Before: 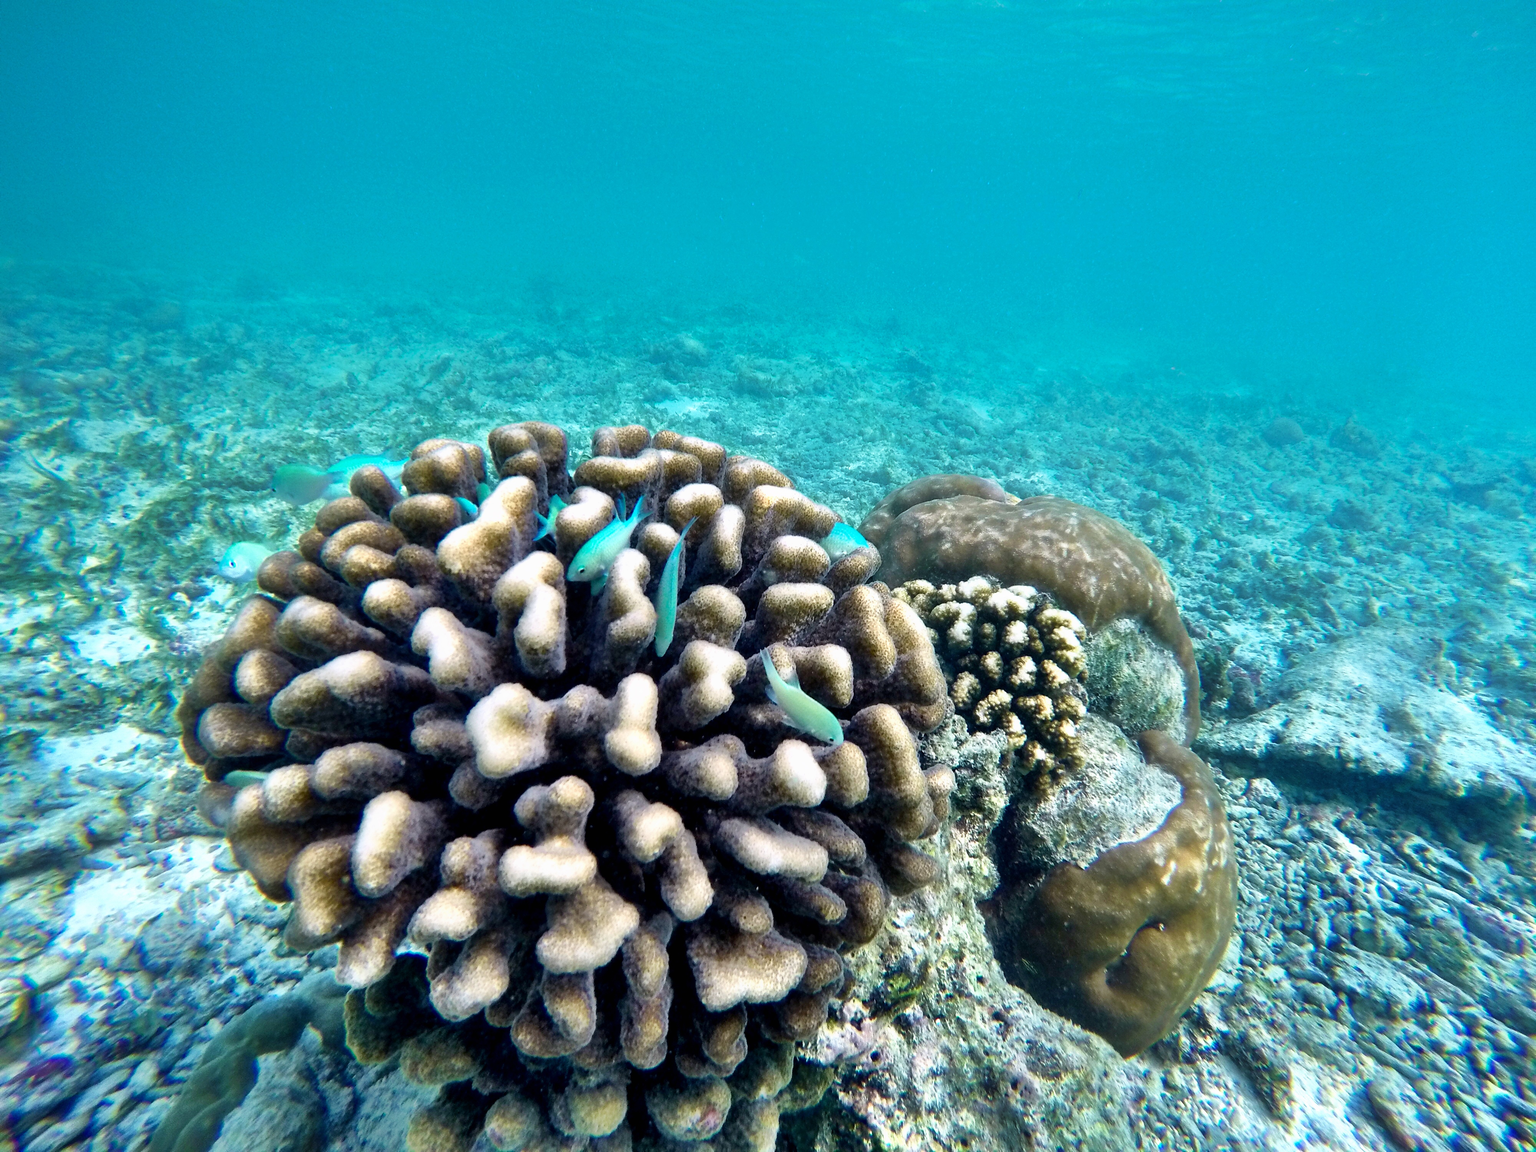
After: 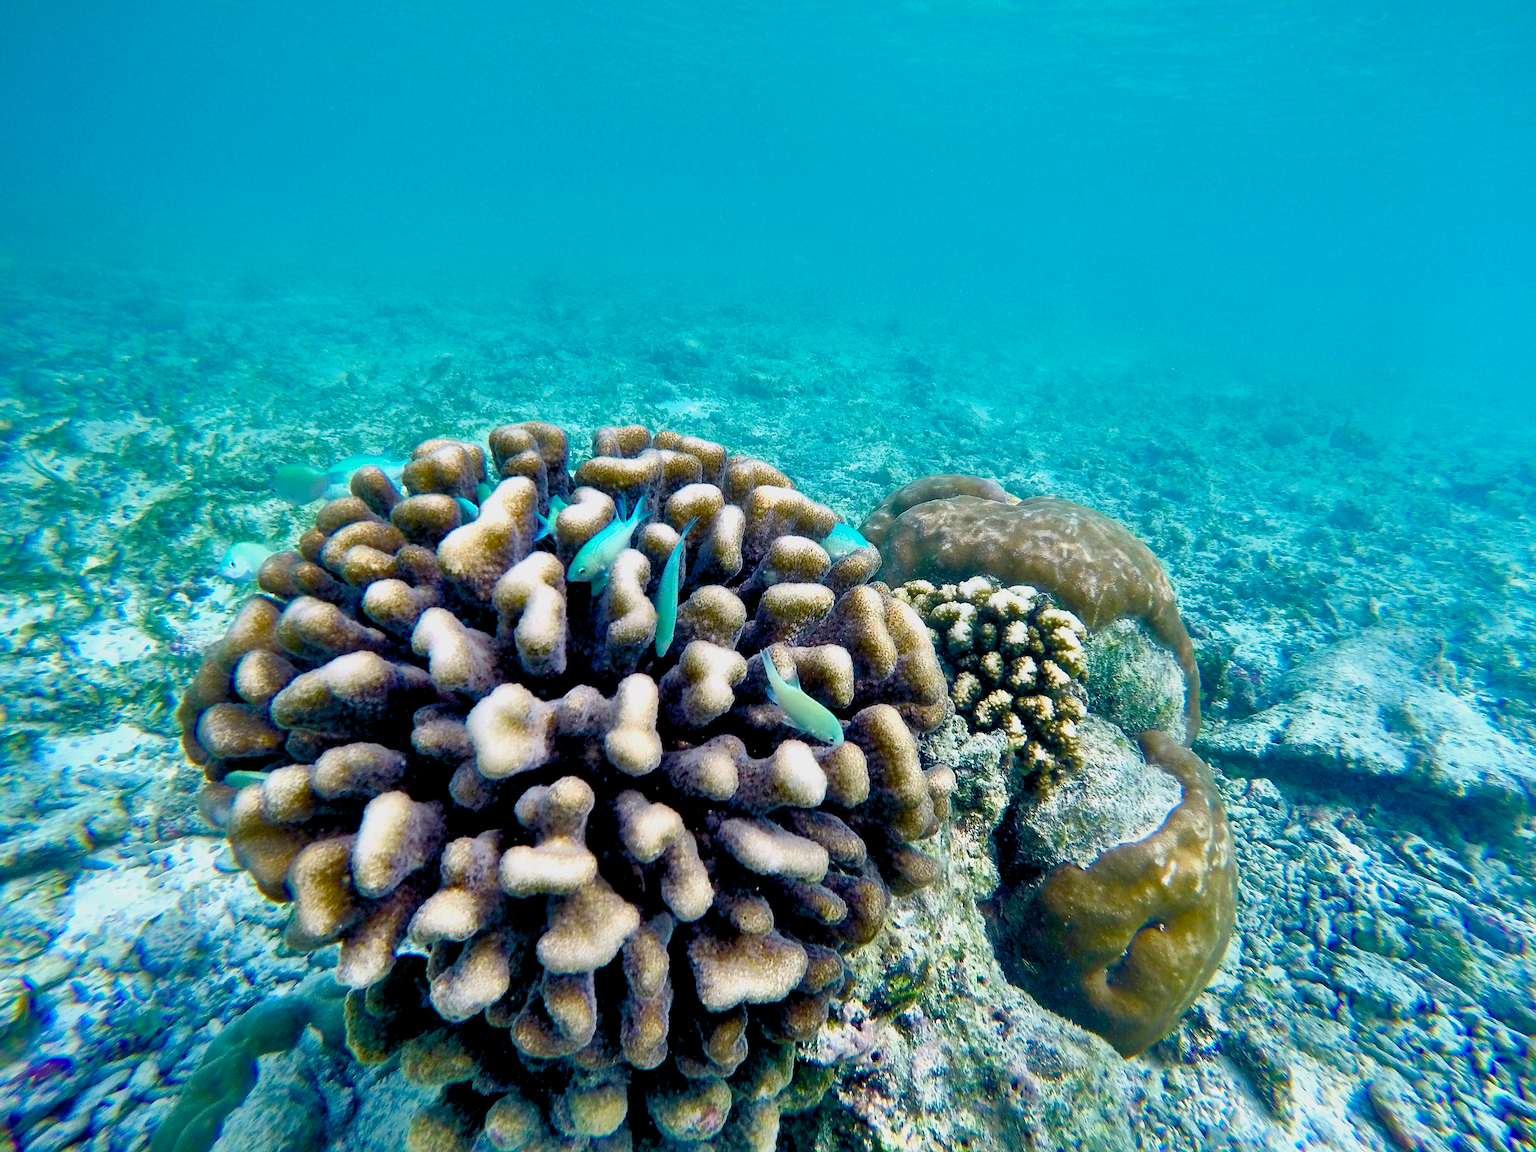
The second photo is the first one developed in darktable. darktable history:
sharpen: on, module defaults
color balance rgb: global offset › luminance -0.5%, perceptual saturation grading › highlights -17.77%, perceptual saturation grading › mid-tones 33.1%, perceptual saturation grading › shadows 50.52%, perceptual brilliance grading › highlights 10.8%, perceptual brilliance grading › shadows -10.8%, global vibrance 24.22%, contrast -25%
